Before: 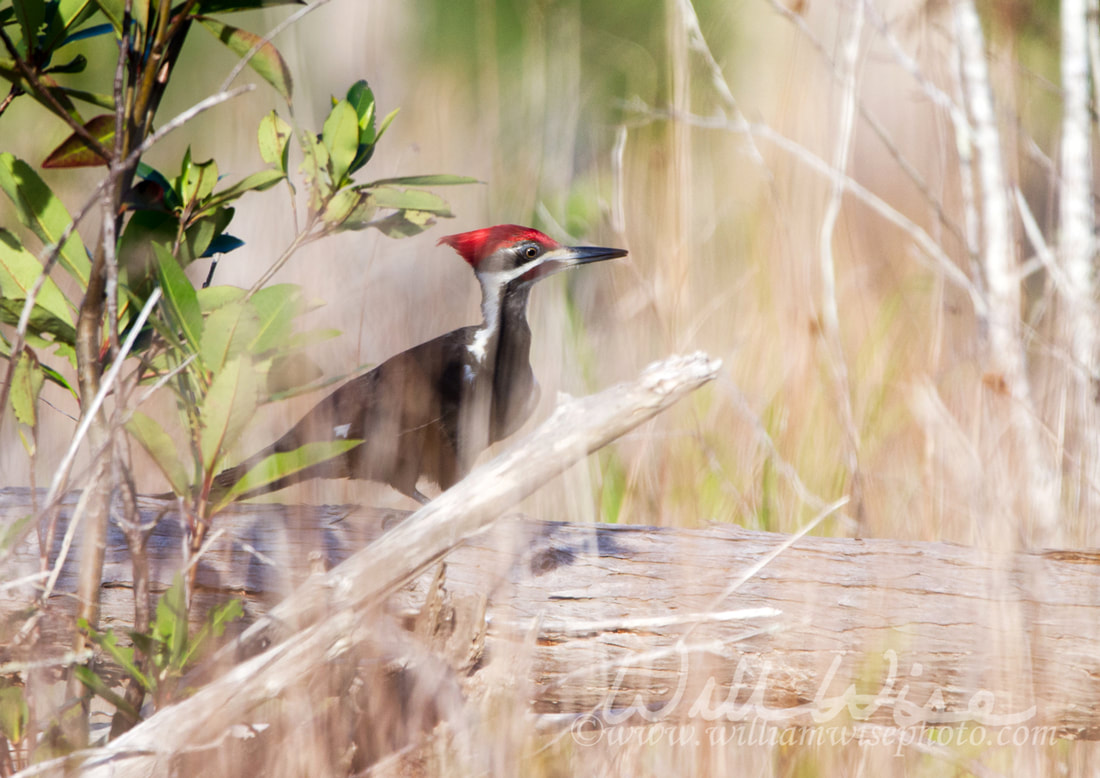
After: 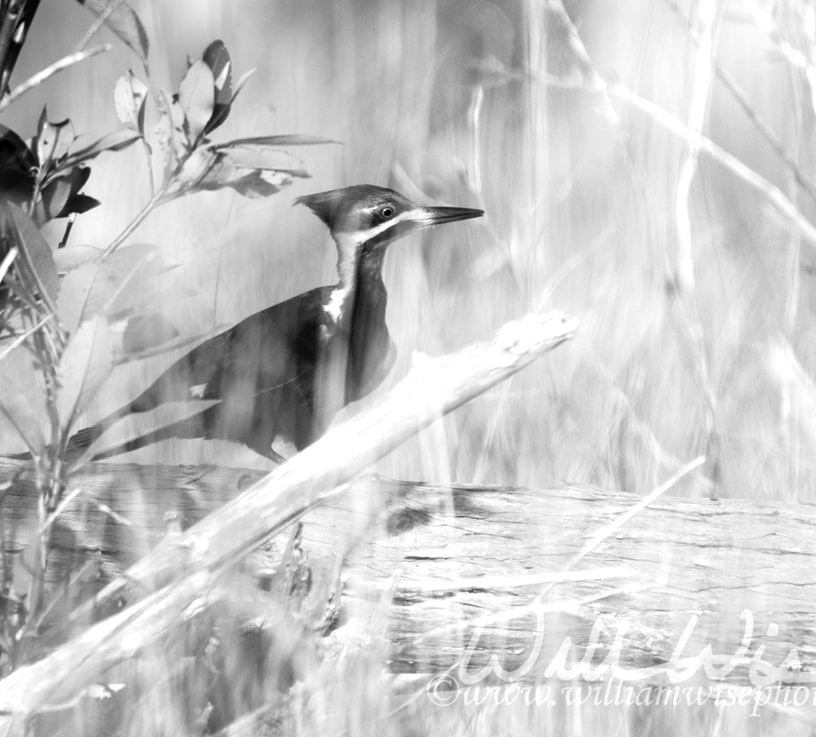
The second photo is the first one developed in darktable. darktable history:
monochrome: a -3.63, b -0.465
color balance rgb: linear chroma grading › shadows 10%, linear chroma grading › highlights 10%, linear chroma grading › global chroma 15%, linear chroma grading › mid-tones 15%, perceptual saturation grading › global saturation 40%, perceptual saturation grading › highlights -25%, perceptual saturation grading › mid-tones 35%, perceptual saturation grading › shadows 35%, perceptual brilliance grading › global brilliance 11.29%, global vibrance 11.29%
crop and rotate: left 13.15%, top 5.251%, right 12.609%
